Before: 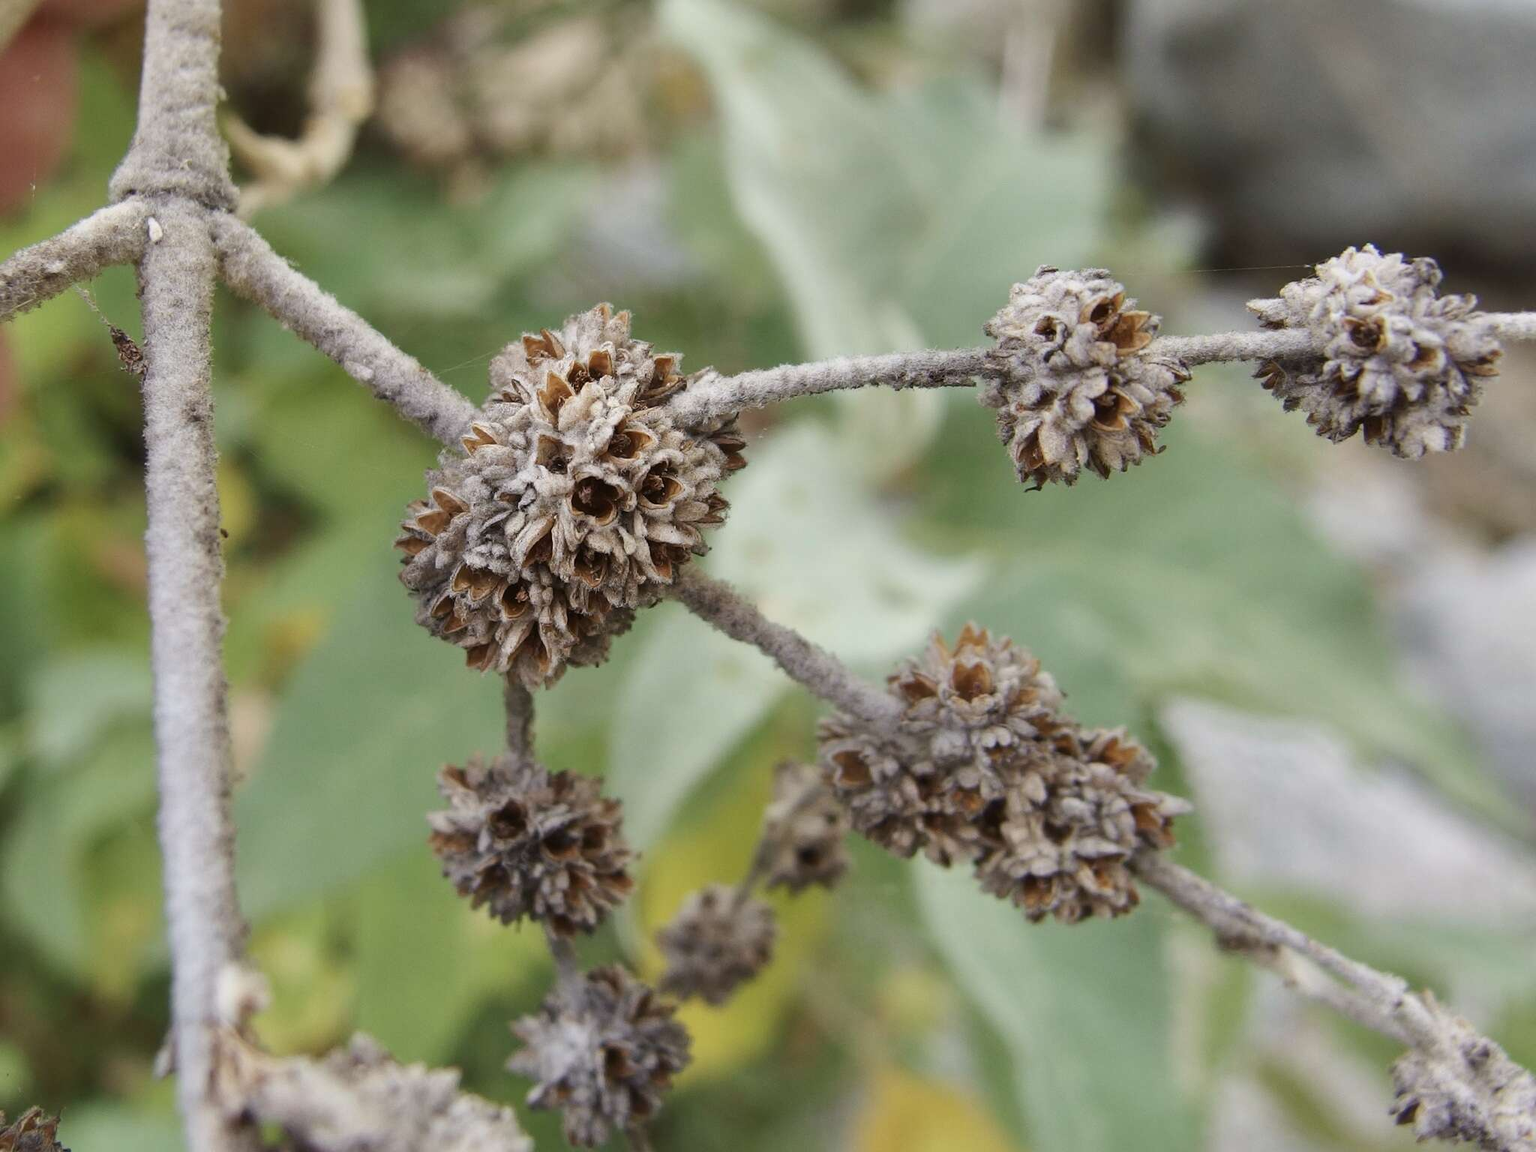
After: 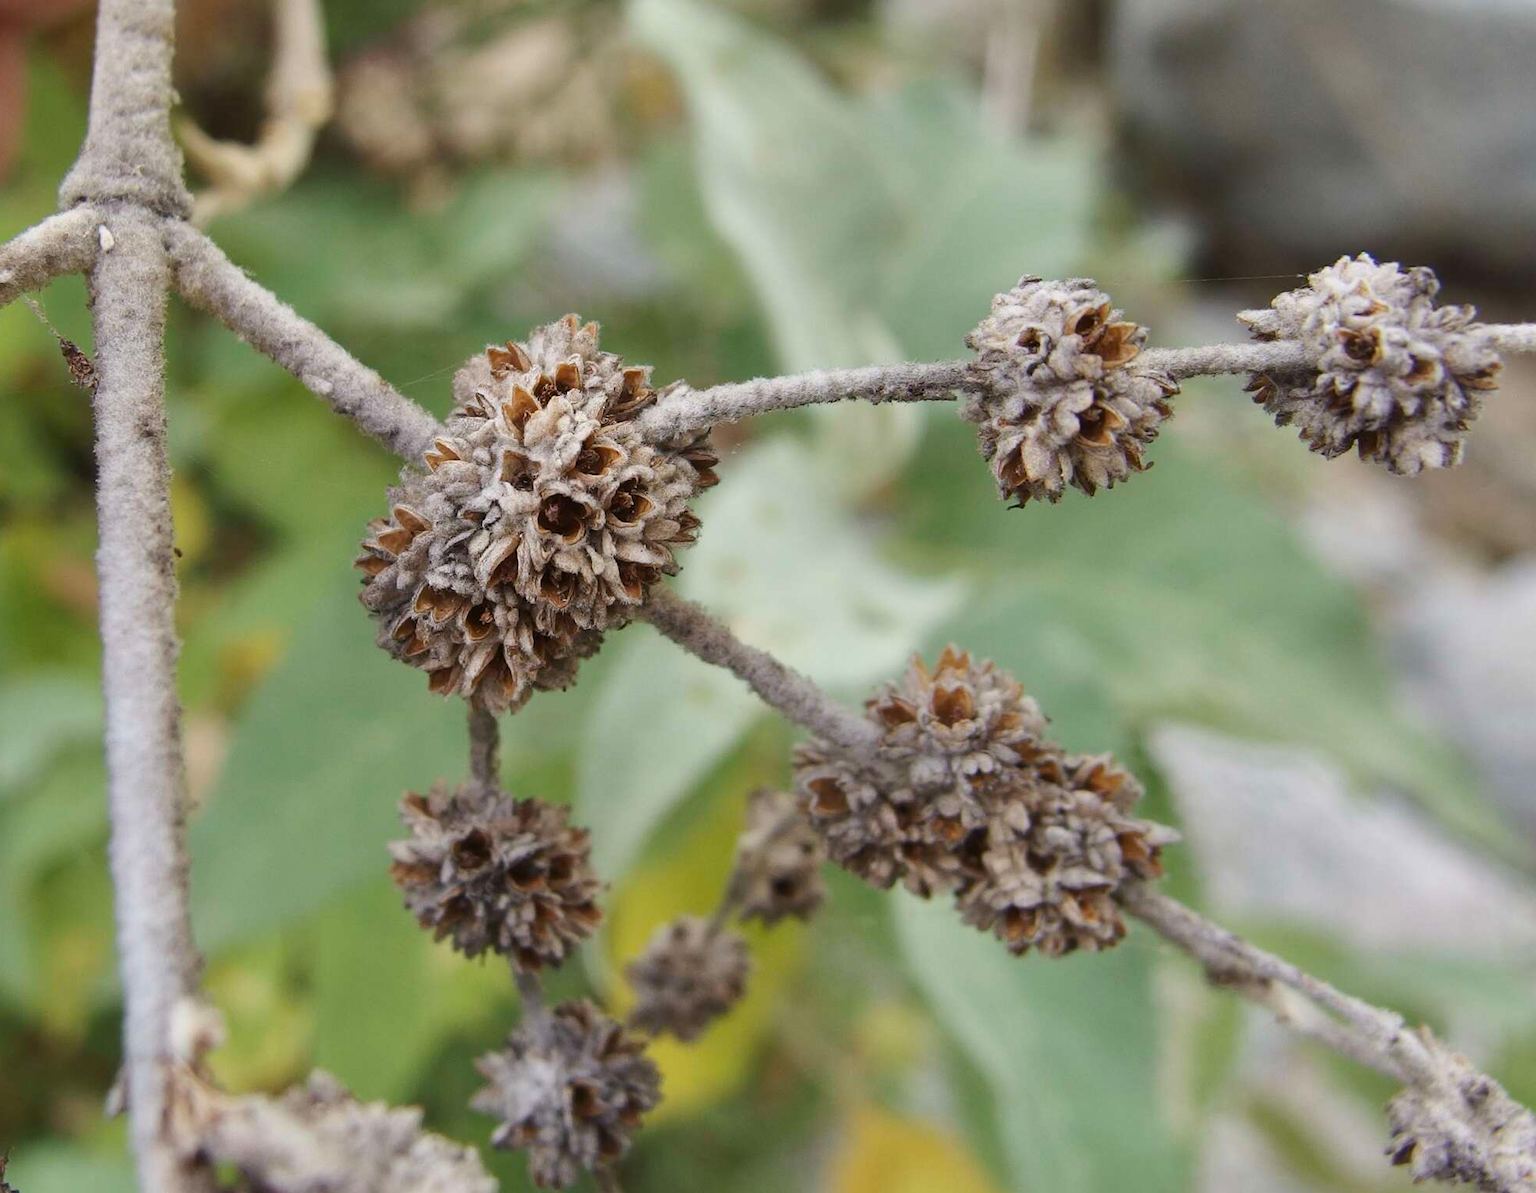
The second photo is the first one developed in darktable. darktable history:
crop and rotate: left 3.425%
